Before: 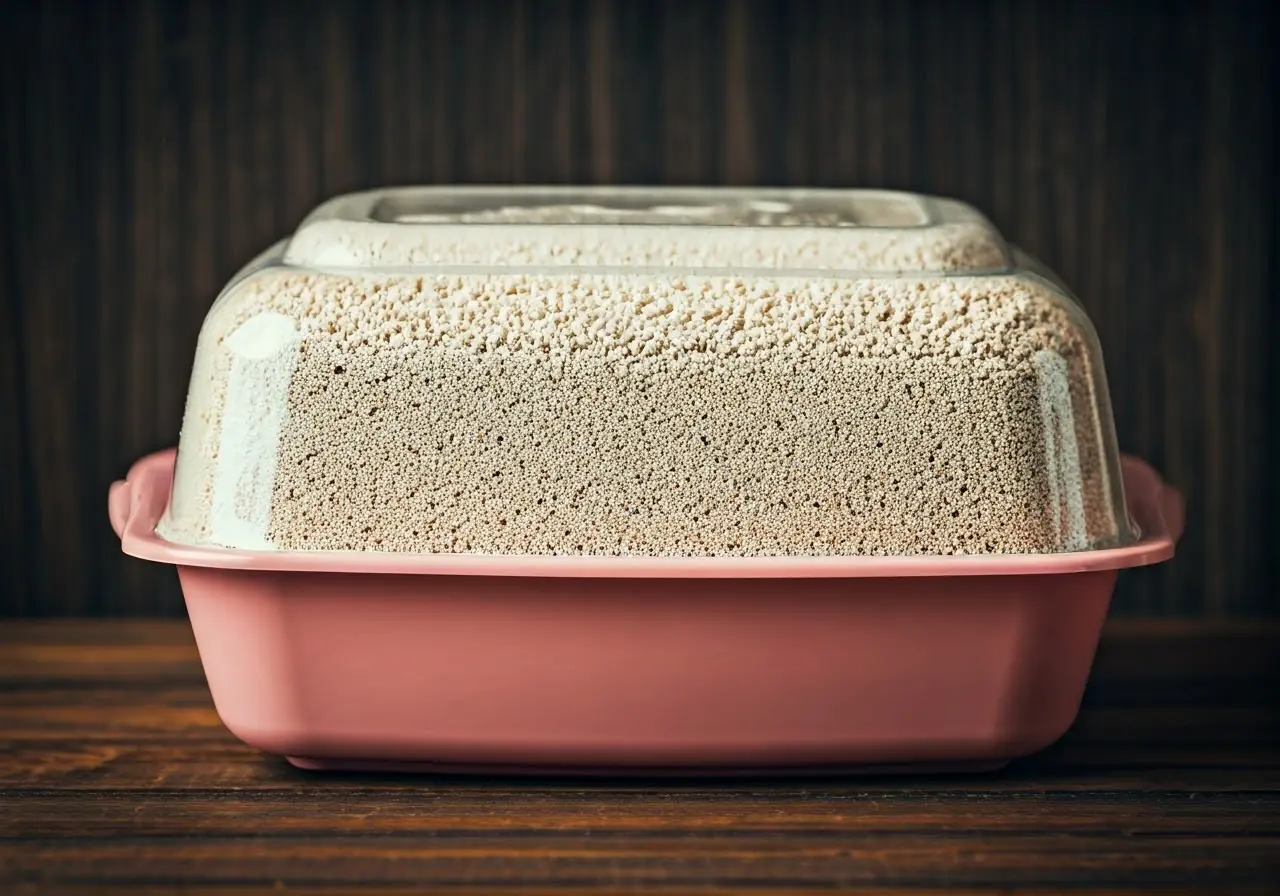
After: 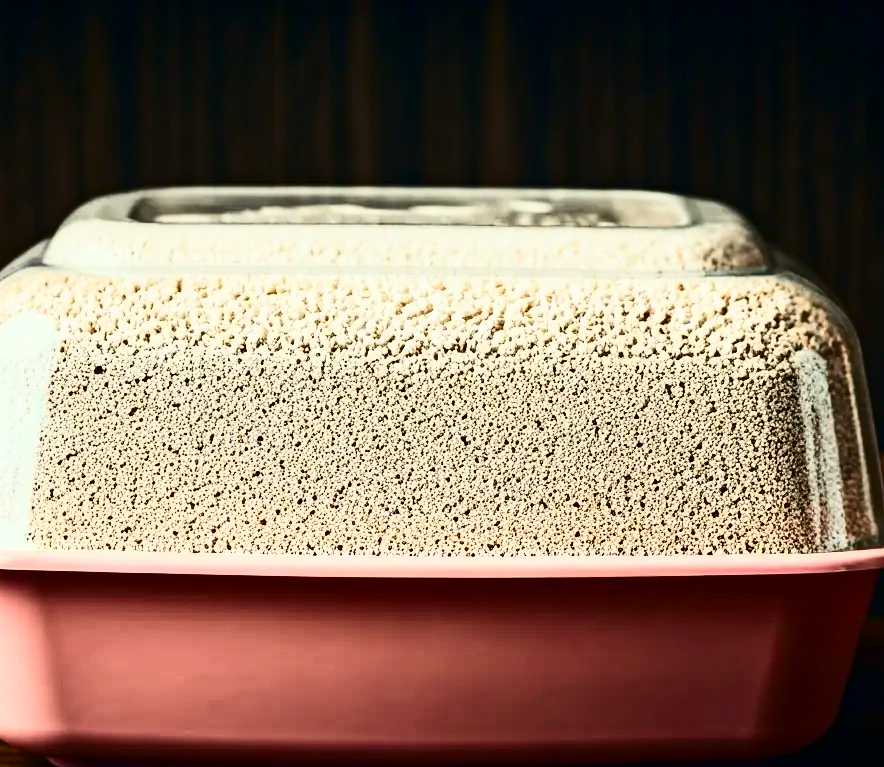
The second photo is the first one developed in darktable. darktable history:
contrast brightness saturation: contrast 0.501, saturation -0.086
crop: left 18.754%, right 12.18%, bottom 14.303%
color balance rgb: perceptual saturation grading › global saturation 25.117%, global vibrance 20%
